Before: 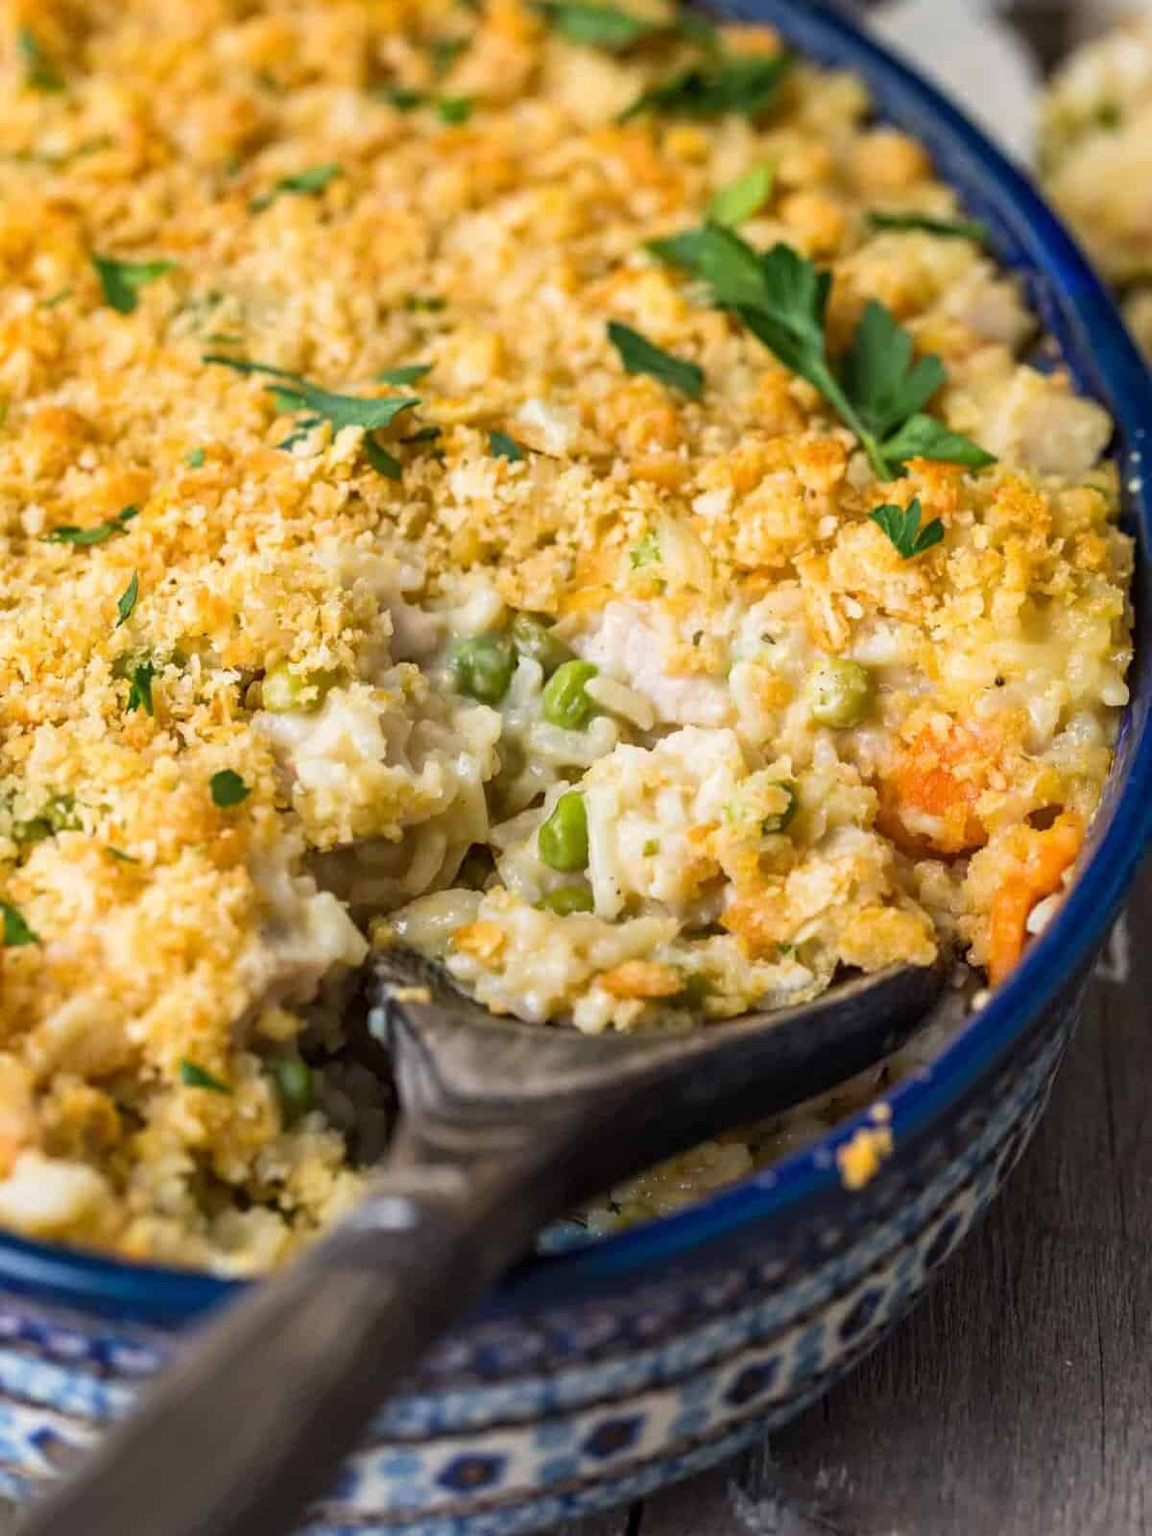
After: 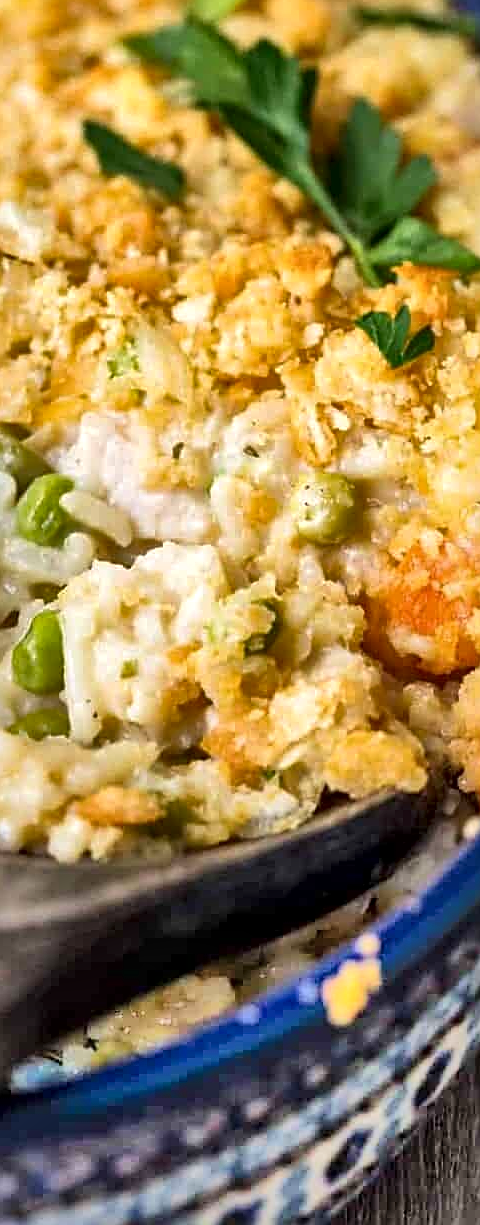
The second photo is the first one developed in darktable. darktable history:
crop: left 45.766%, top 13.413%, right 14.175%, bottom 9.973%
sharpen: on, module defaults
shadows and highlights: shadows 76.13, highlights -25.44, soften with gaussian
local contrast: mode bilateral grid, contrast 26, coarseness 48, detail 152%, midtone range 0.2
